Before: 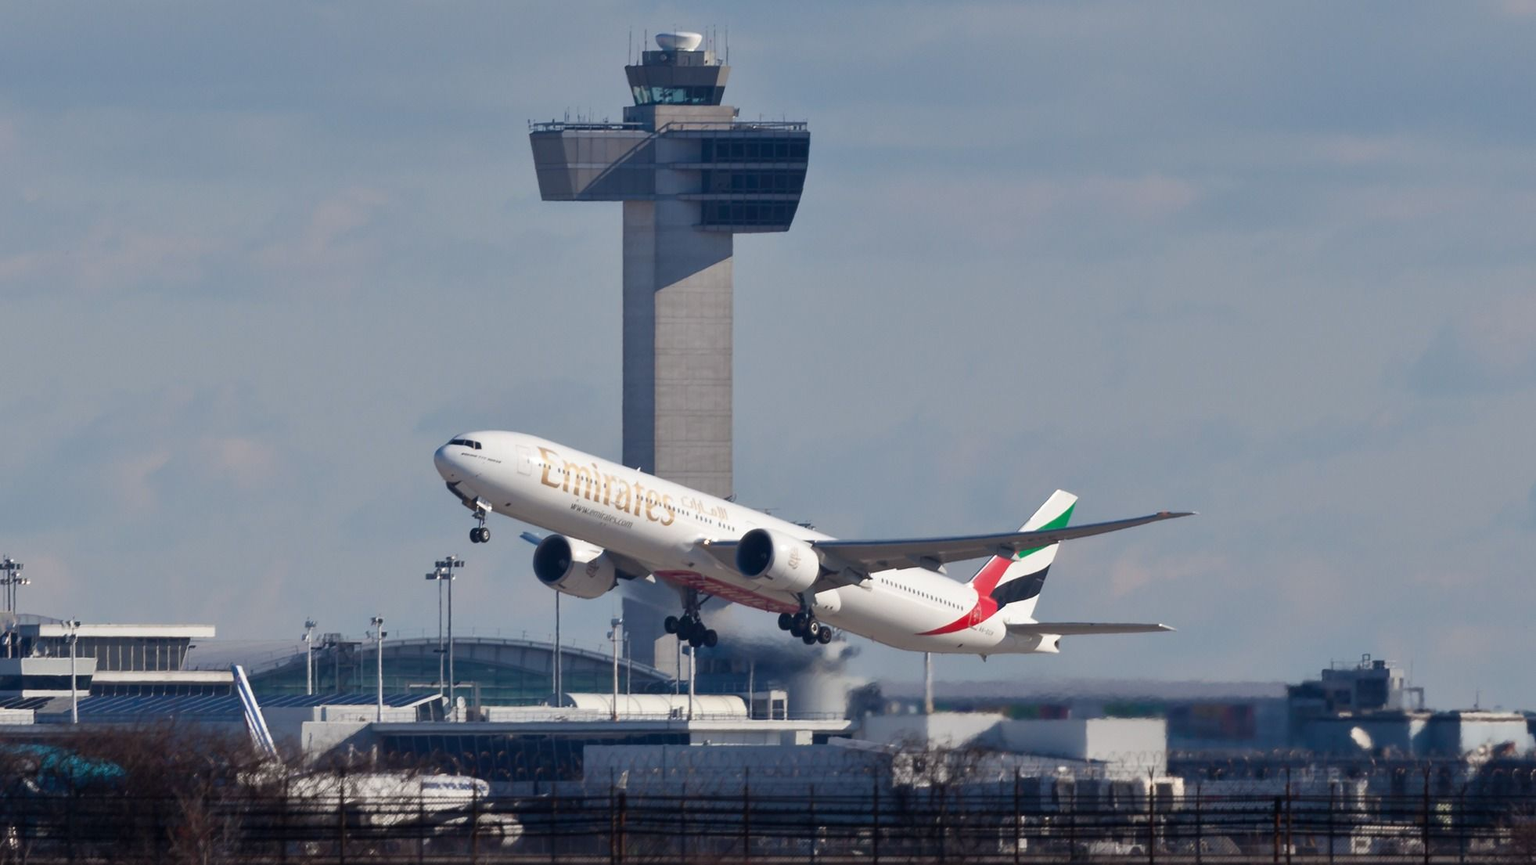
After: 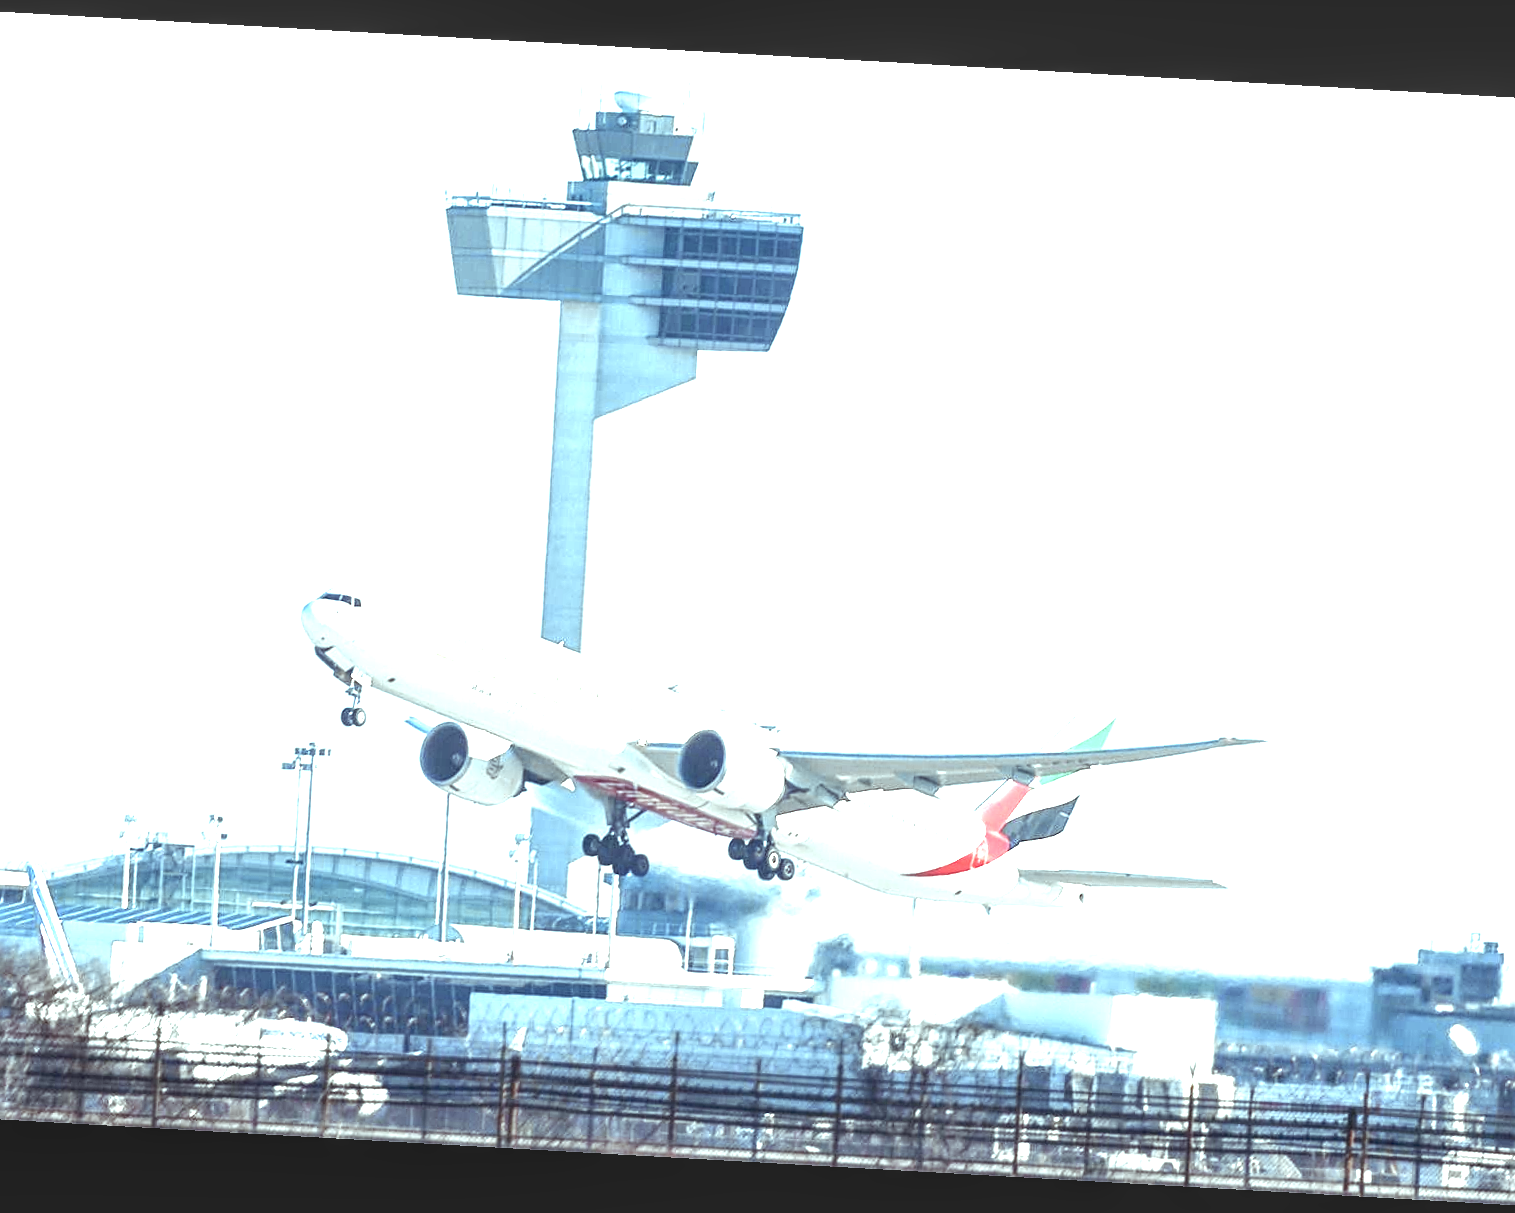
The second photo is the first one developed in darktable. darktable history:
exposure: exposure 2.91 EV, compensate exposure bias true, compensate highlight preservation false
crop and rotate: angle -3.25°, left 14.017%, top 0.027%, right 11.051%, bottom 0.055%
contrast brightness saturation: contrast 0.057, brightness -0.011, saturation -0.236
color balance rgb: highlights gain › chroma 7.539%, highlights gain › hue 181.56°, perceptual saturation grading › global saturation -32.313%
sharpen: on, module defaults
local contrast: on, module defaults
color zones: curves: ch0 [(0.004, 0.305) (0.261, 0.623) (0.389, 0.399) (0.708, 0.571) (0.947, 0.34)]; ch1 [(0.025, 0.645) (0.229, 0.584) (0.326, 0.551) (0.484, 0.262) (0.757, 0.643)]
